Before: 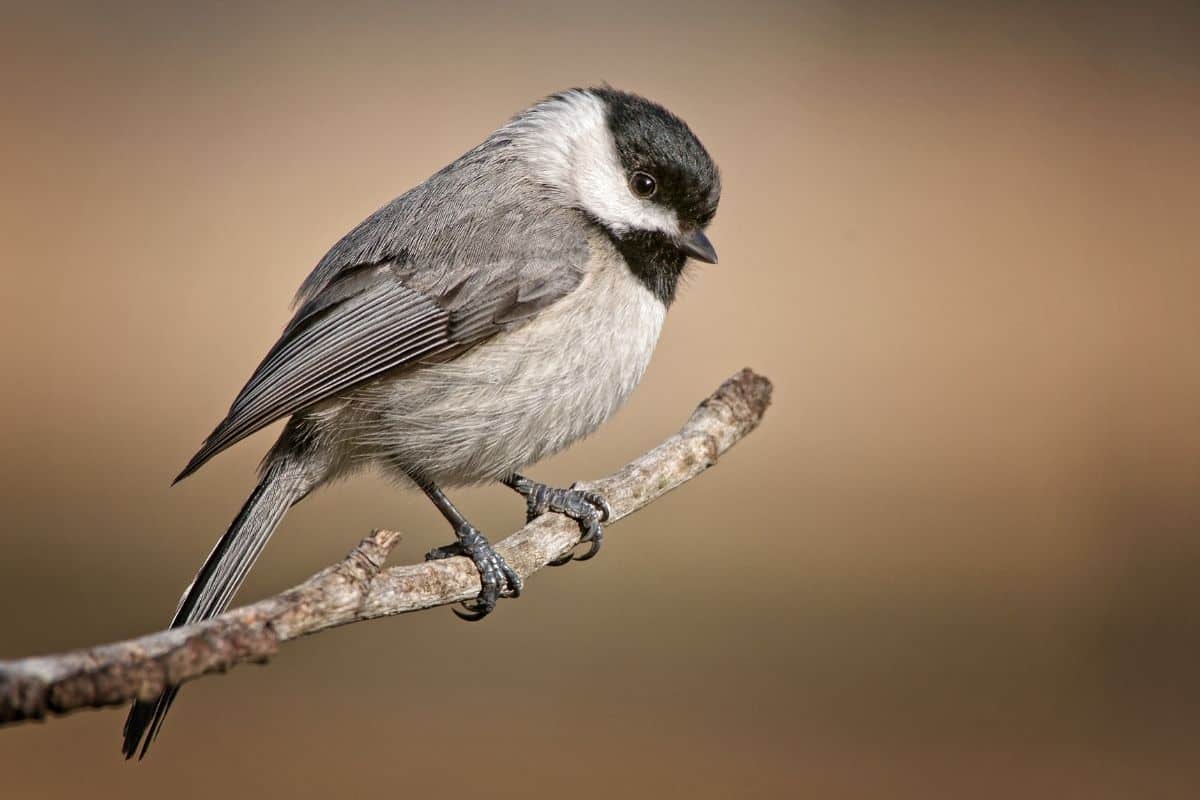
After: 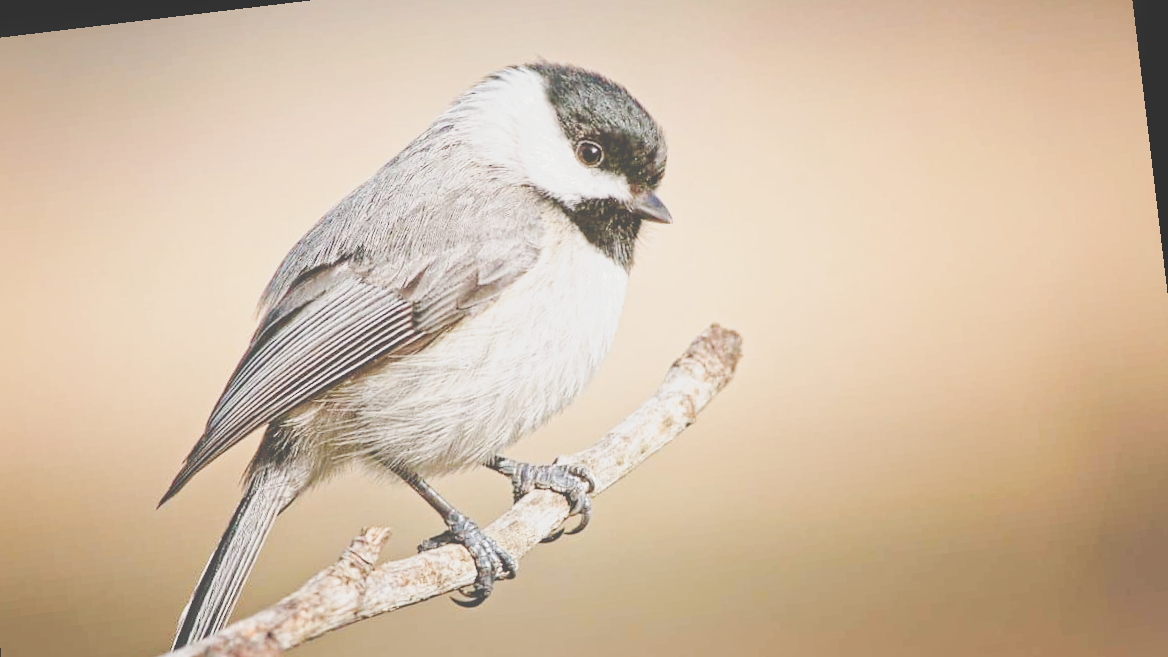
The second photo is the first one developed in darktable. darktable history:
crop: left 5.596%, top 10.314%, right 3.534%, bottom 19.395%
rotate and perspective: rotation -6.83°, automatic cropping off
tone curve: curves: ch0 [(0, 0) (0.003, 0.202) (0.011, 0.205) (0.025, 0.222) (0.044, 0.258) (0.069, 0.298) (0.1, 0.321) (0.136, 0.333) (0.177, 0.38) (0.224, 0.439) (0.277, 0.51) (0.335, 0.594) (0.399, 0.675) (0.468, 0.743) (0.543, 0.805) (0.623, 0.861) (0.709, 0.905) (0.801, 0.931) (0.898, 0.941) (1, 1)], preserve colors none
contrast equalizer: y [[0.439, 0.44, 0.442, 0.457, 0.493, 0.498], [0.5 ×6], [0.5 ×6], [0 ×6], [0 ×6]]
